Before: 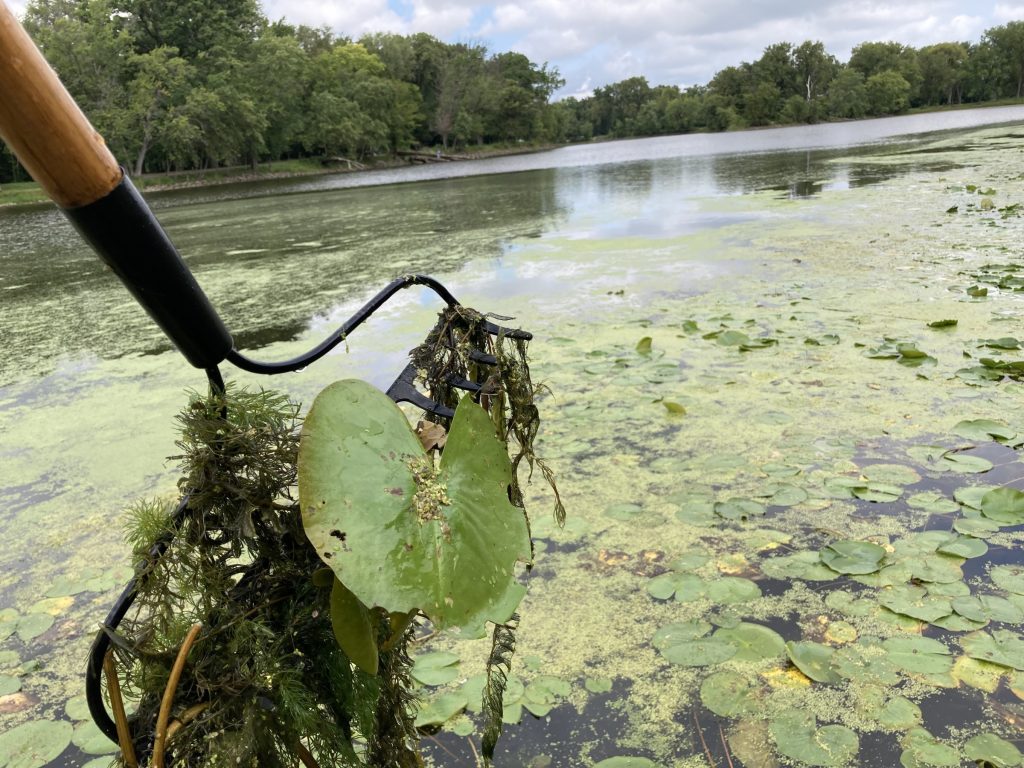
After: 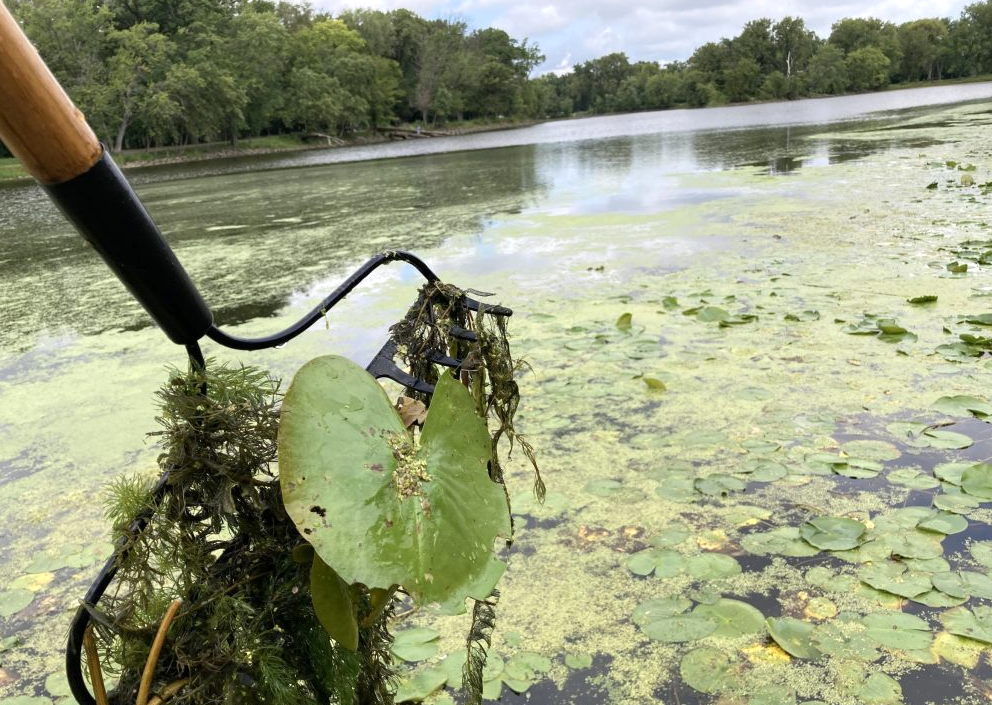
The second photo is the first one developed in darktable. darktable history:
crop: left 1.964%, top 3.251%, right 1.122%, bottom 4.933%
exposure: exposure 0.191 EV, compensate highlight preservation false
